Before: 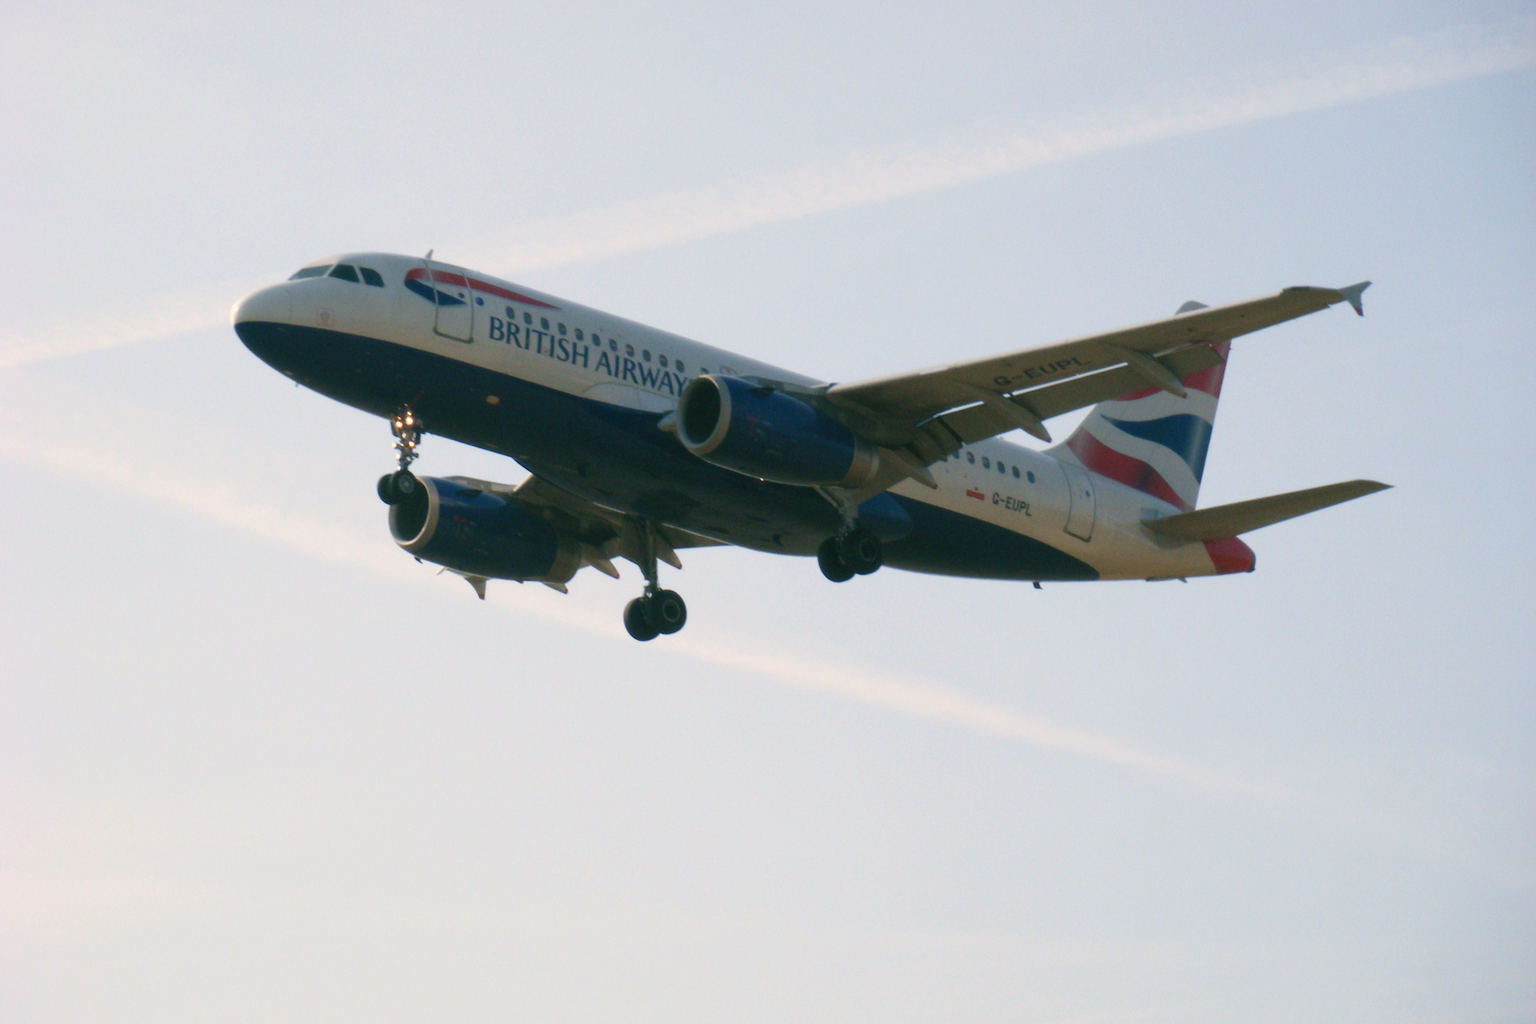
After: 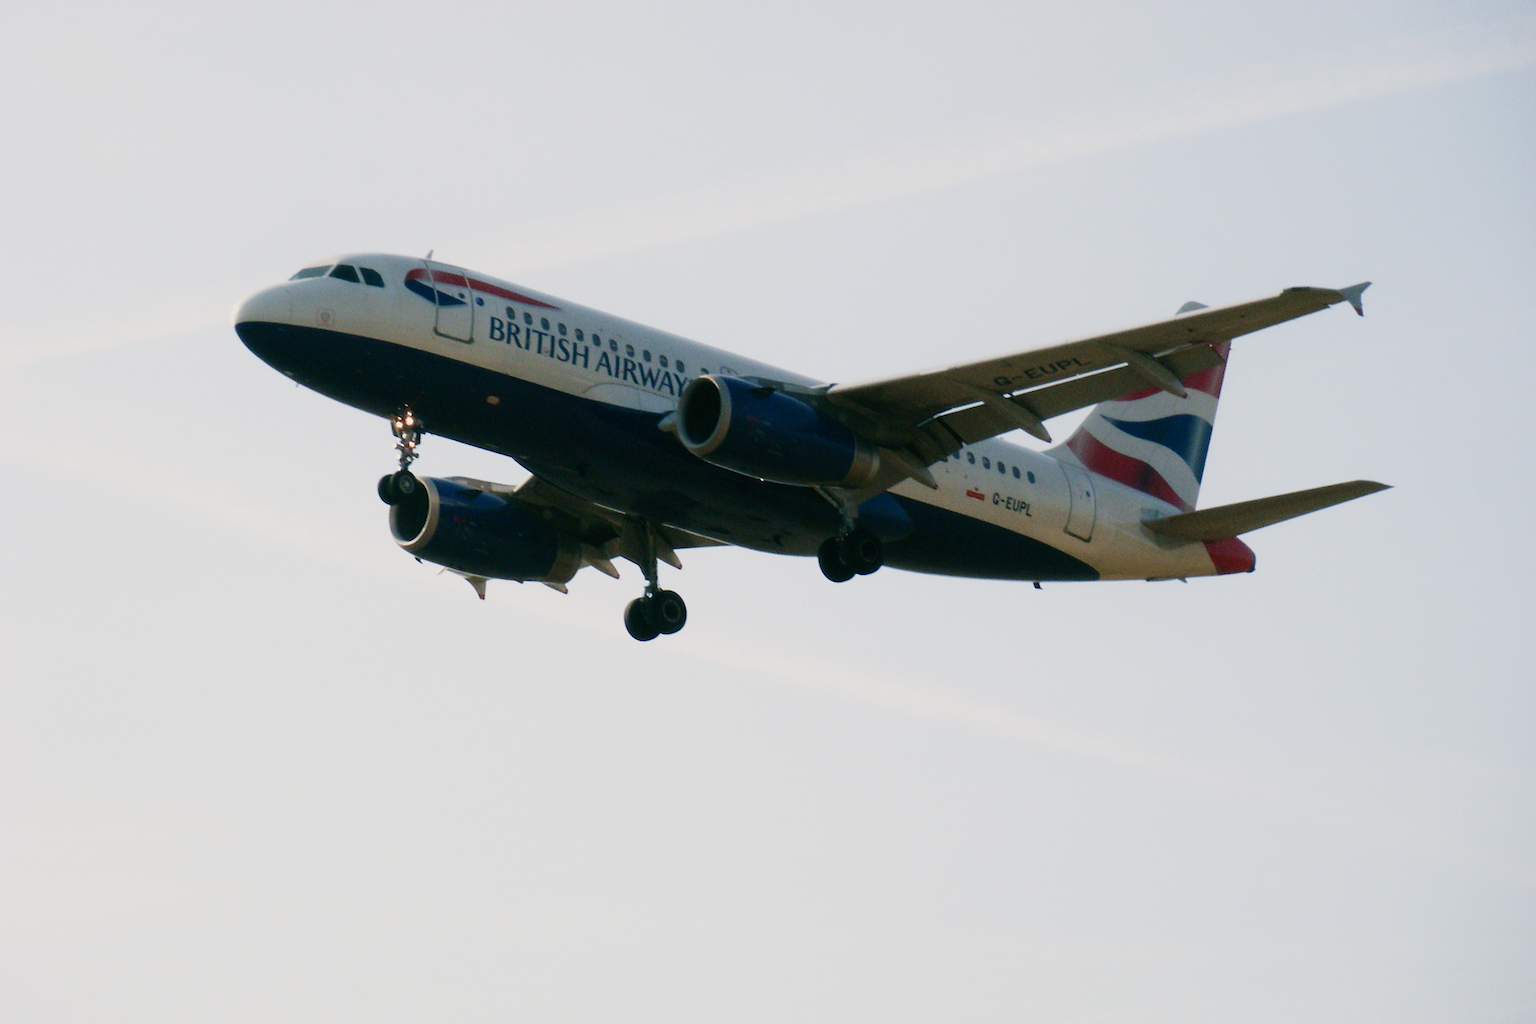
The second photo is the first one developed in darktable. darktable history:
sharpen: on, module defaults
sigmoid: skew -0.2, preserve hue 0%, red attenuation 0.1, red rotation 0.035, green attenuation 0.1, green rotation -0.017, blue attenuation 0.15, blue rotation -0.052, base primaries Rec2020
shadows and highlights: shadows -12.5, white point adjustment 4, highlights 28.33
